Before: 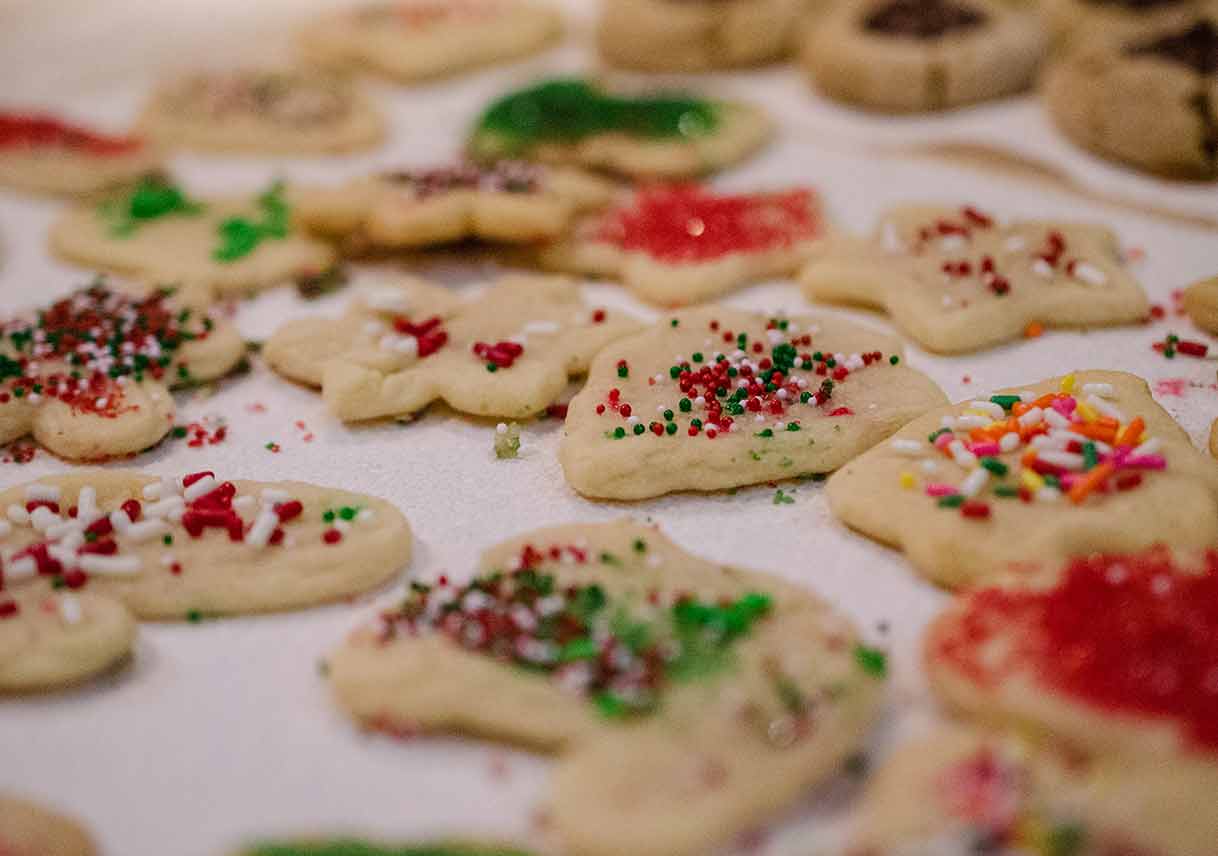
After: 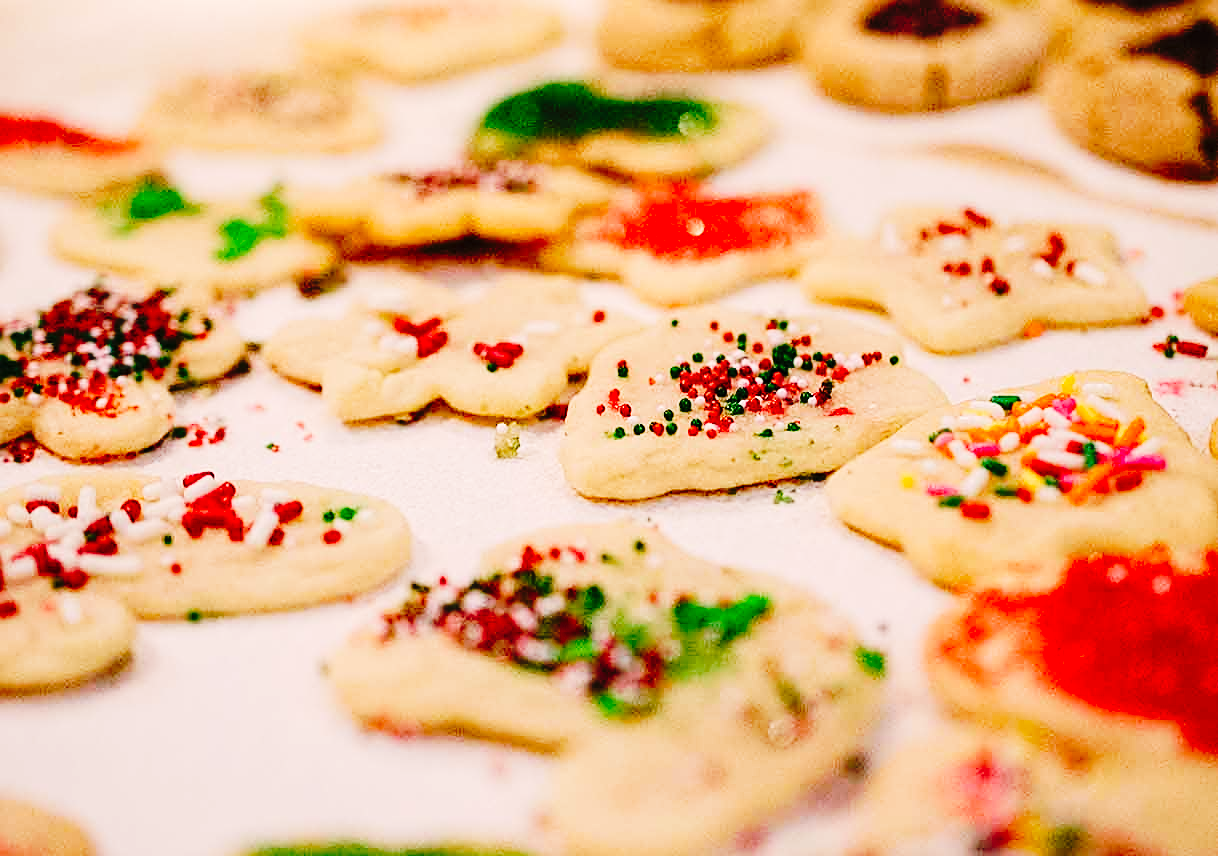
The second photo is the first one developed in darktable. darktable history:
tone curve: curves: ch0 [(0, 0) (0.003, 0.012) (0.011, 0.015) (0.025, 0.023) (0.044, 0.036) (0.069, 0.047) (0.1, 0.062) (0.136, 0.1) (0.177, 0.15) (0.224, 0.219) (0.277, 0.3) (0.335, 0.401) (0.399, 0.49) (0.468, 0.569) (0.543, 0.641) (0.623, 0.73) (0.709, 0.806) (0.801, 0.88) (0.898, 0.939) (1, 1)], preserve colors none
sharpen: on, module defaults
base curve: curves: ch0 [(0, 0) (0.036, 0.025) (0.121, 0.166) (0.206, 0.329) (0.605, 0.79) (1, 1)], preserve colors none
white balance: red 1.127, blue 0.943
